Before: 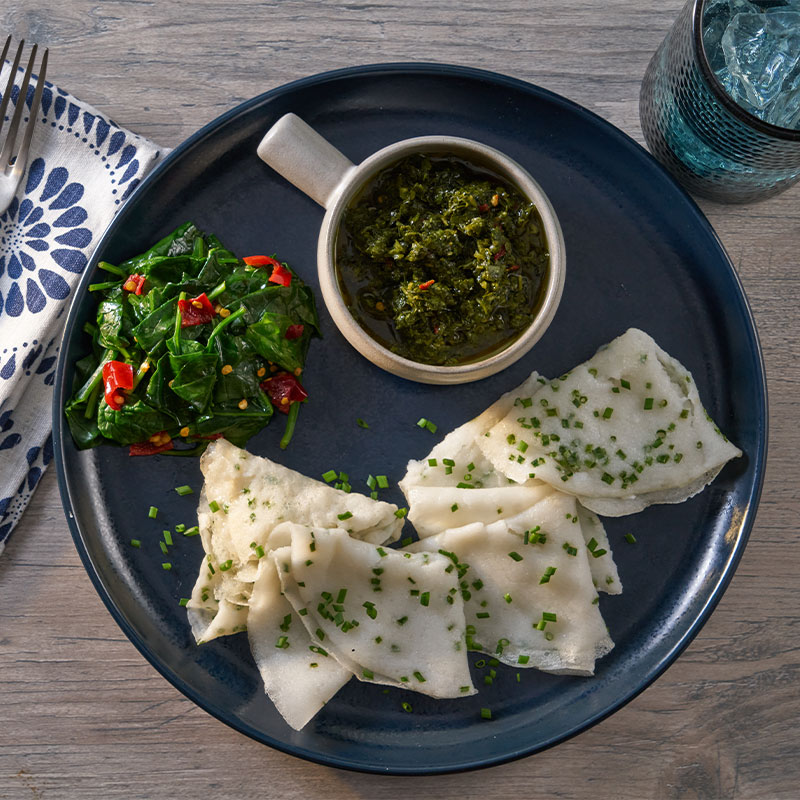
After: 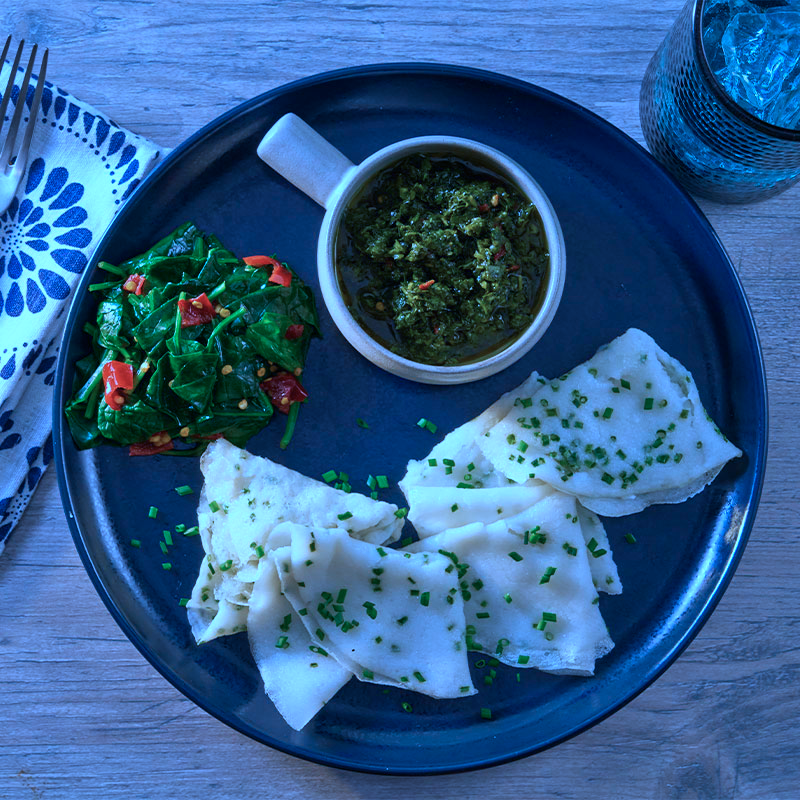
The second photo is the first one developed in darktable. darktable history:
color calibration: illuminant as shot in camera, x 0.464, y 0.419, temperature 2652.15 K
